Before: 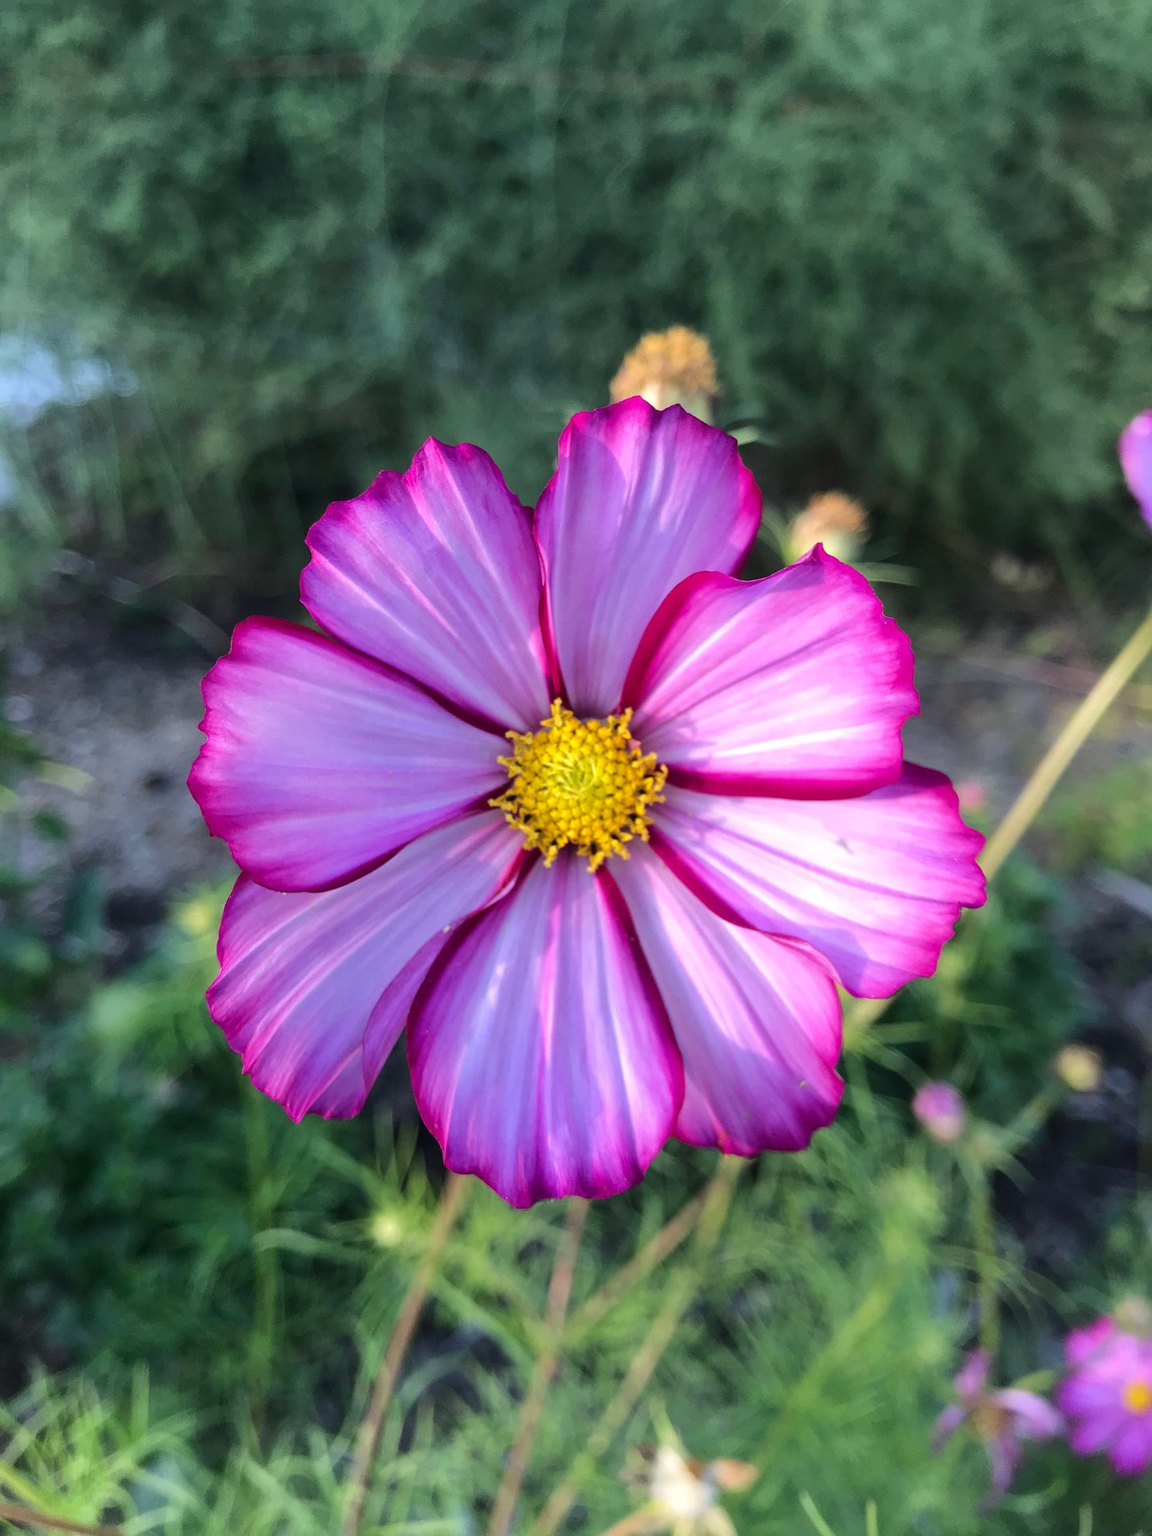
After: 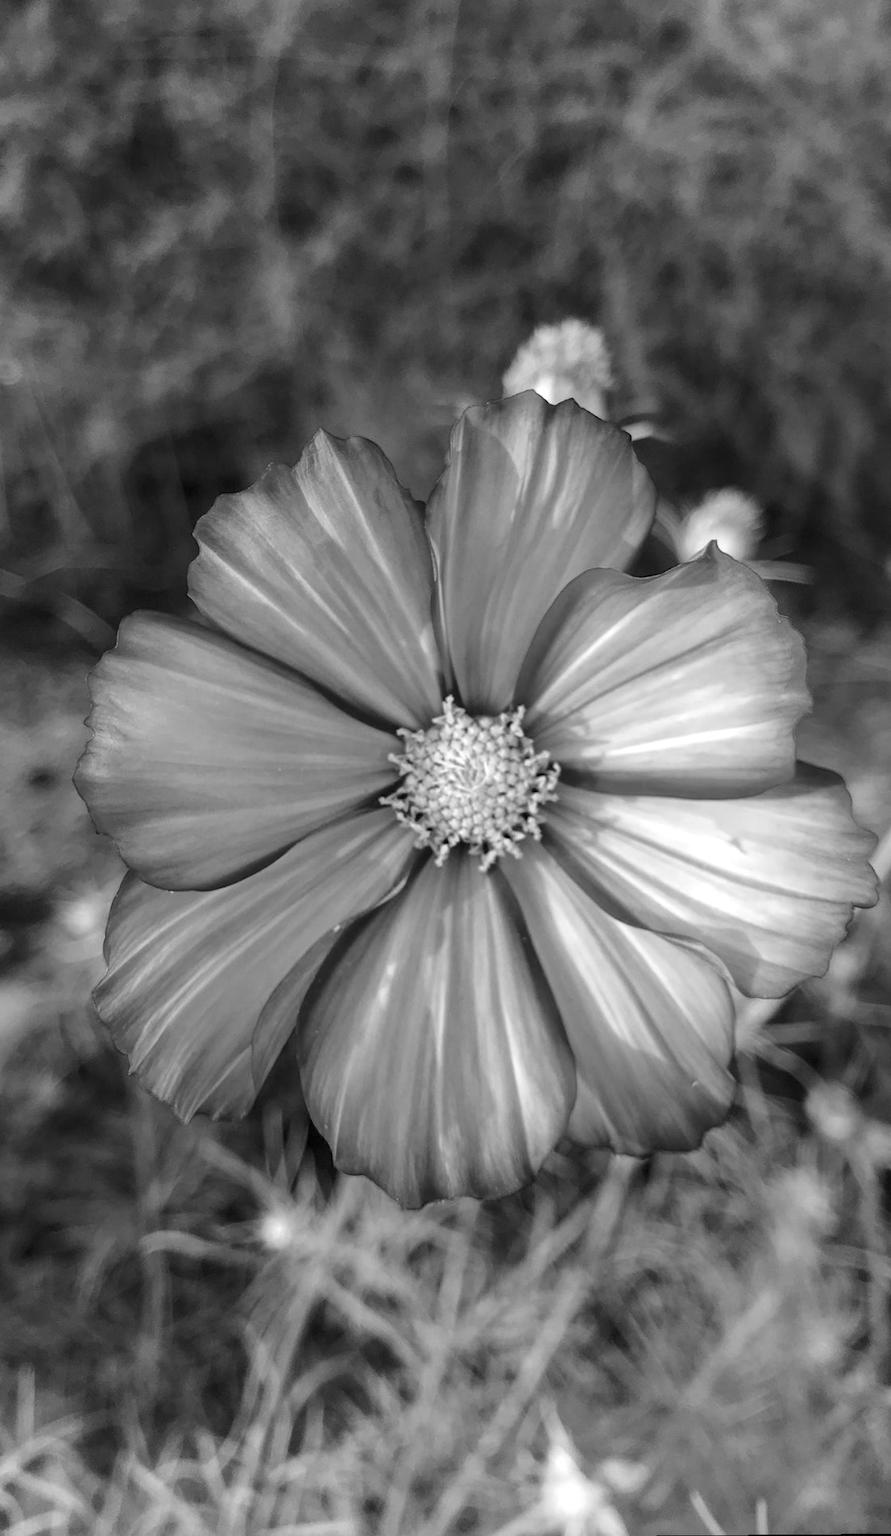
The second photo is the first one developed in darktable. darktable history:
crop: left 9.88%, right 12.664%
rotate and perspective: rotation 0.174°, lens shift (vertical) 0.013, lens shift (horizontal) 0.019, shear 0.001, automatic cropping original format, crop left 0.007, crop right 0.991, crop top 0.016, crop bottom 0.997
color zones: curves: ch1 [(0.25, 0.5) (0.747, 0.71)]
local contrast: highlights 100%, shadows 100%, detail 120%, midtone range 0.2
color contrast: green-magenta contrast 0, blue-yellow contrast 0
